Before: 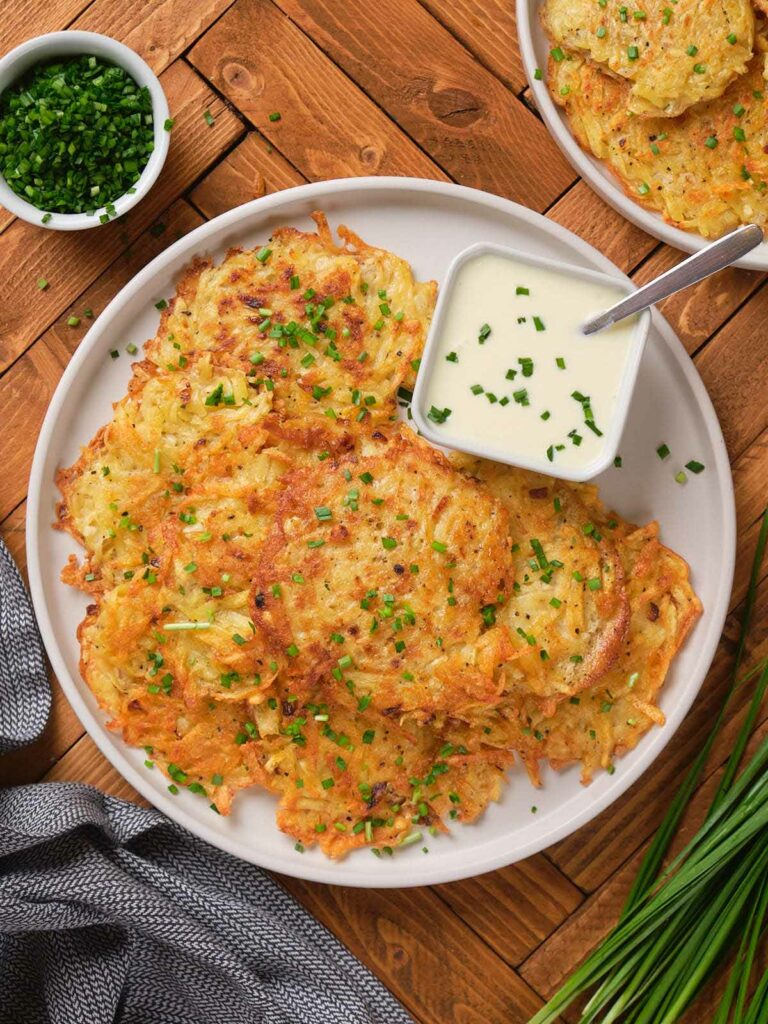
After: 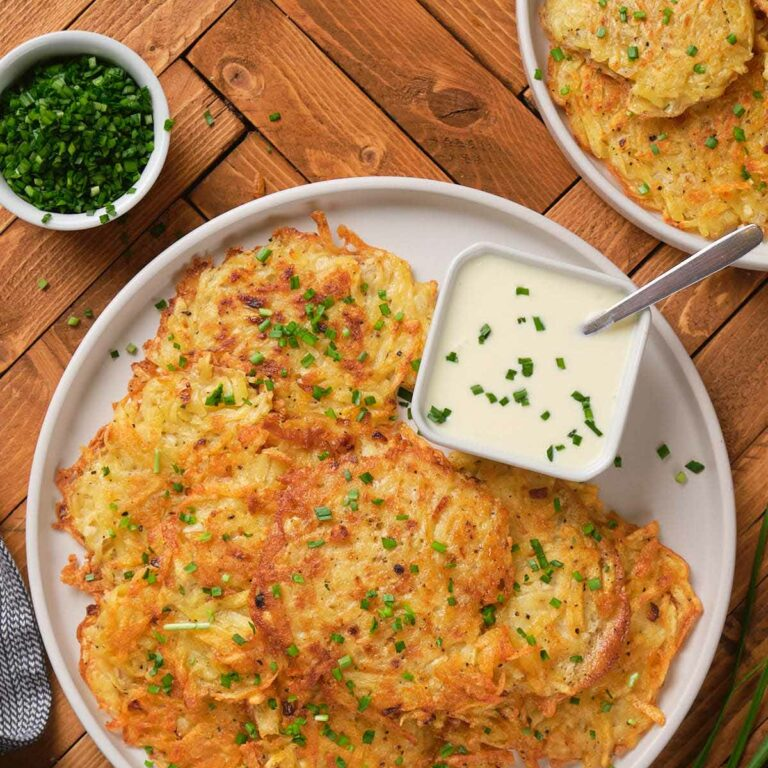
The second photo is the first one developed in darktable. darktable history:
exposure: compensate highlight preservation false
crop: bottom 24.988%
